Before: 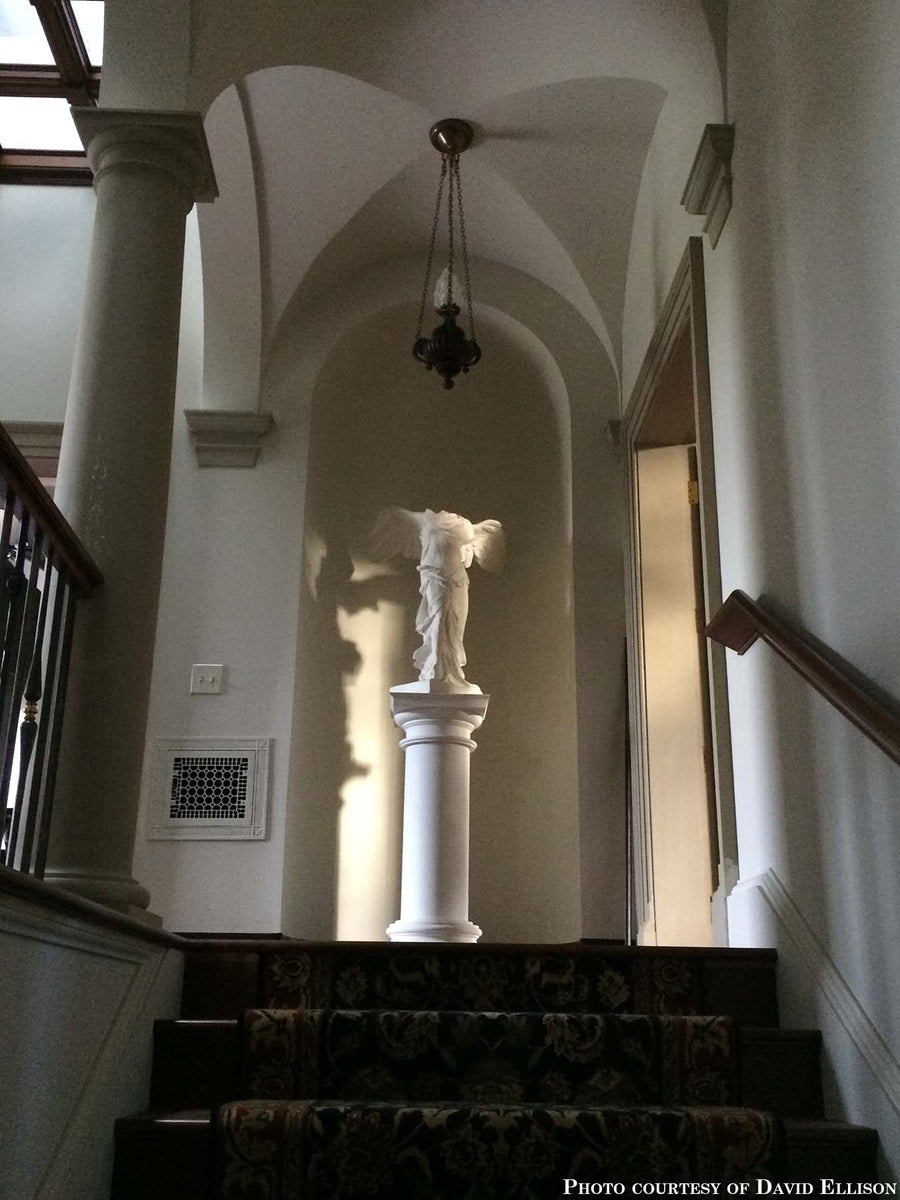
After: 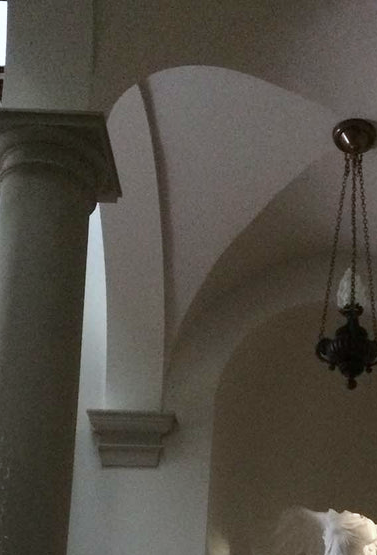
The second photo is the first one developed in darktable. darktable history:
tone equalizer: on, module defaults
crop and rotate: left 10.817%, top 0.062%, right 47.194%, bottom 53.626%
white balance: red 0.967, blue 1.049
